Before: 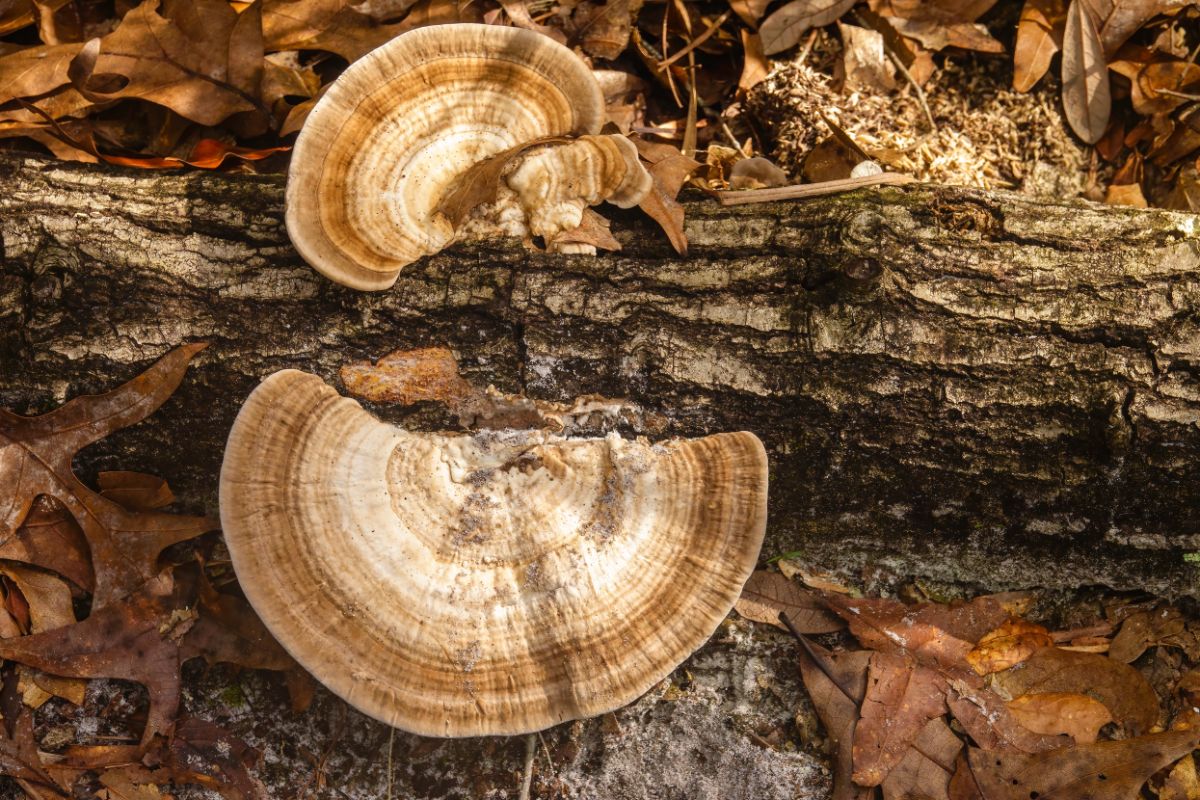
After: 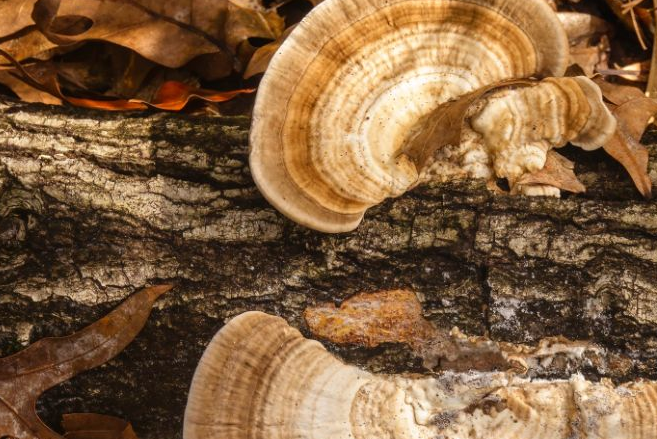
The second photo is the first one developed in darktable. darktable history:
crop and rotate: left 3.067%, top 7.397%, right 42.103%, bottom 37.688%
